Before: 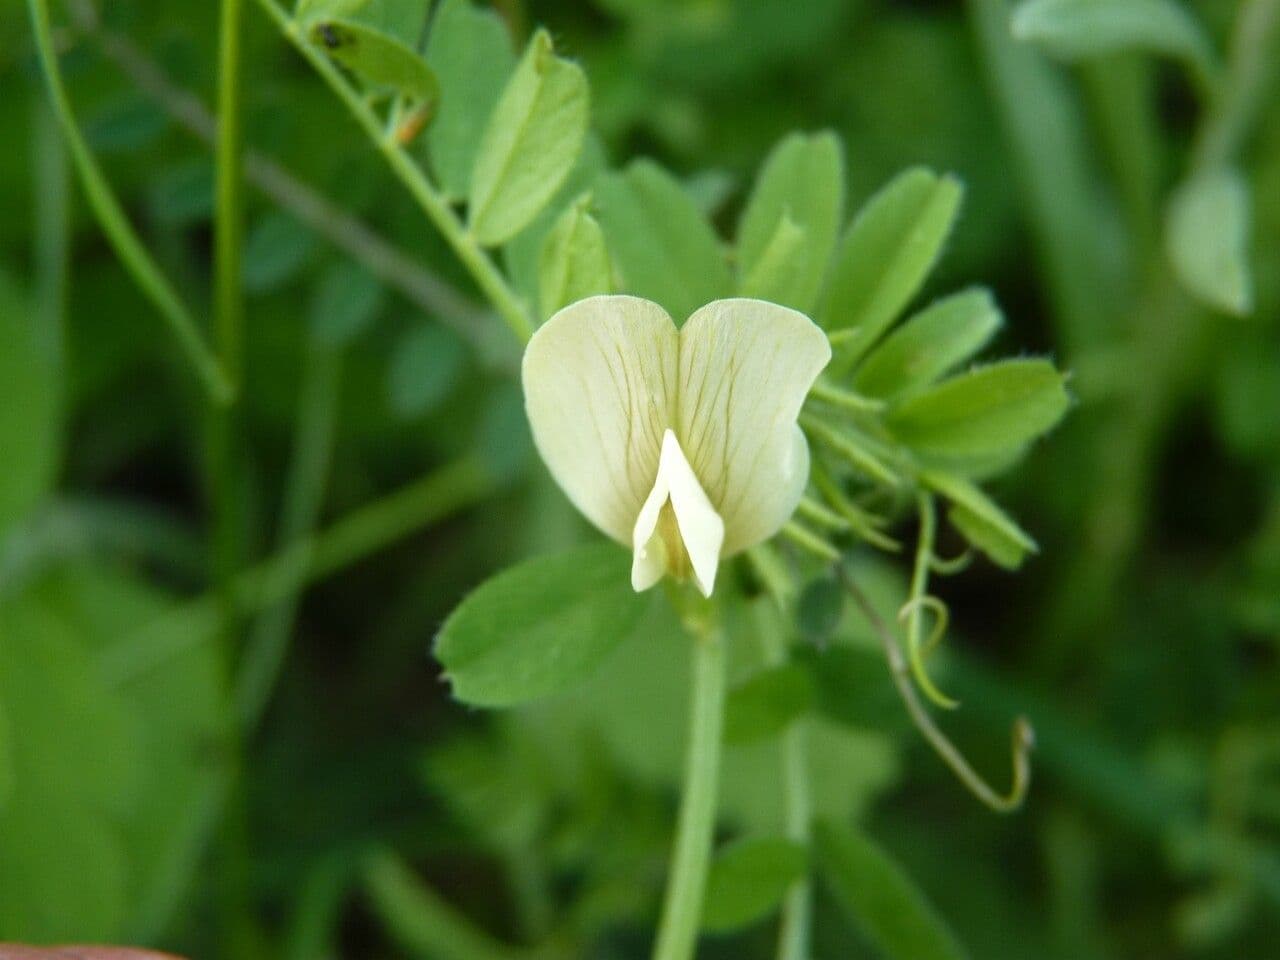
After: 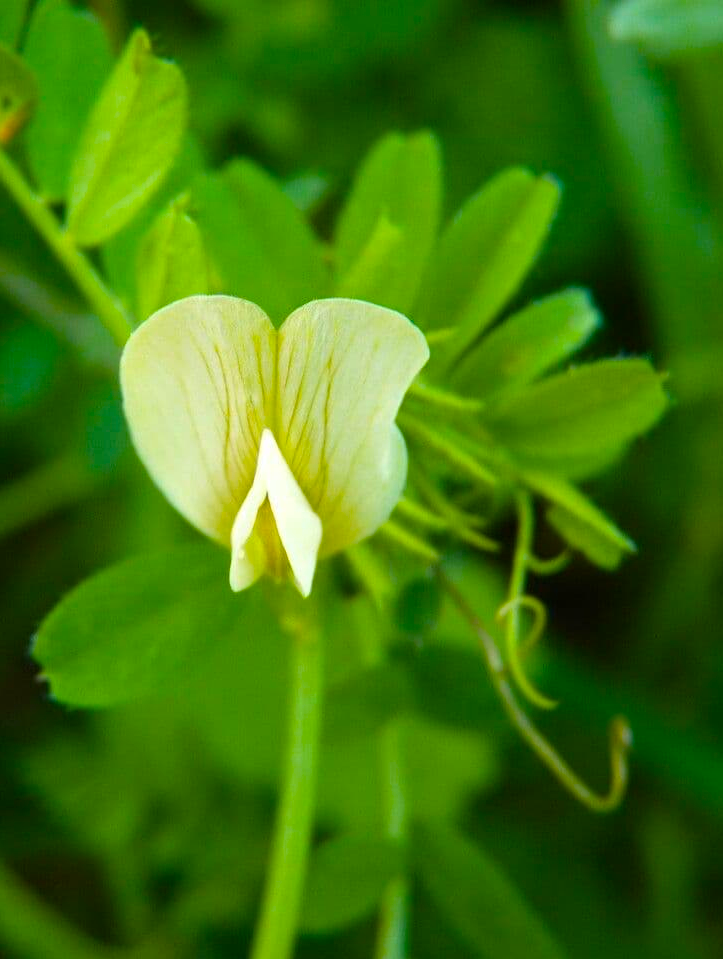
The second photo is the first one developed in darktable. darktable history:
crop: left 31.47%, top 0.025%, right 12.014%
tone equalizer: on, module defaults
color balance rgb: linear chroma grading › global chroma 8.895%, perceptual saturation grading › global saturation 19.871%, global vibrance 50.377%
